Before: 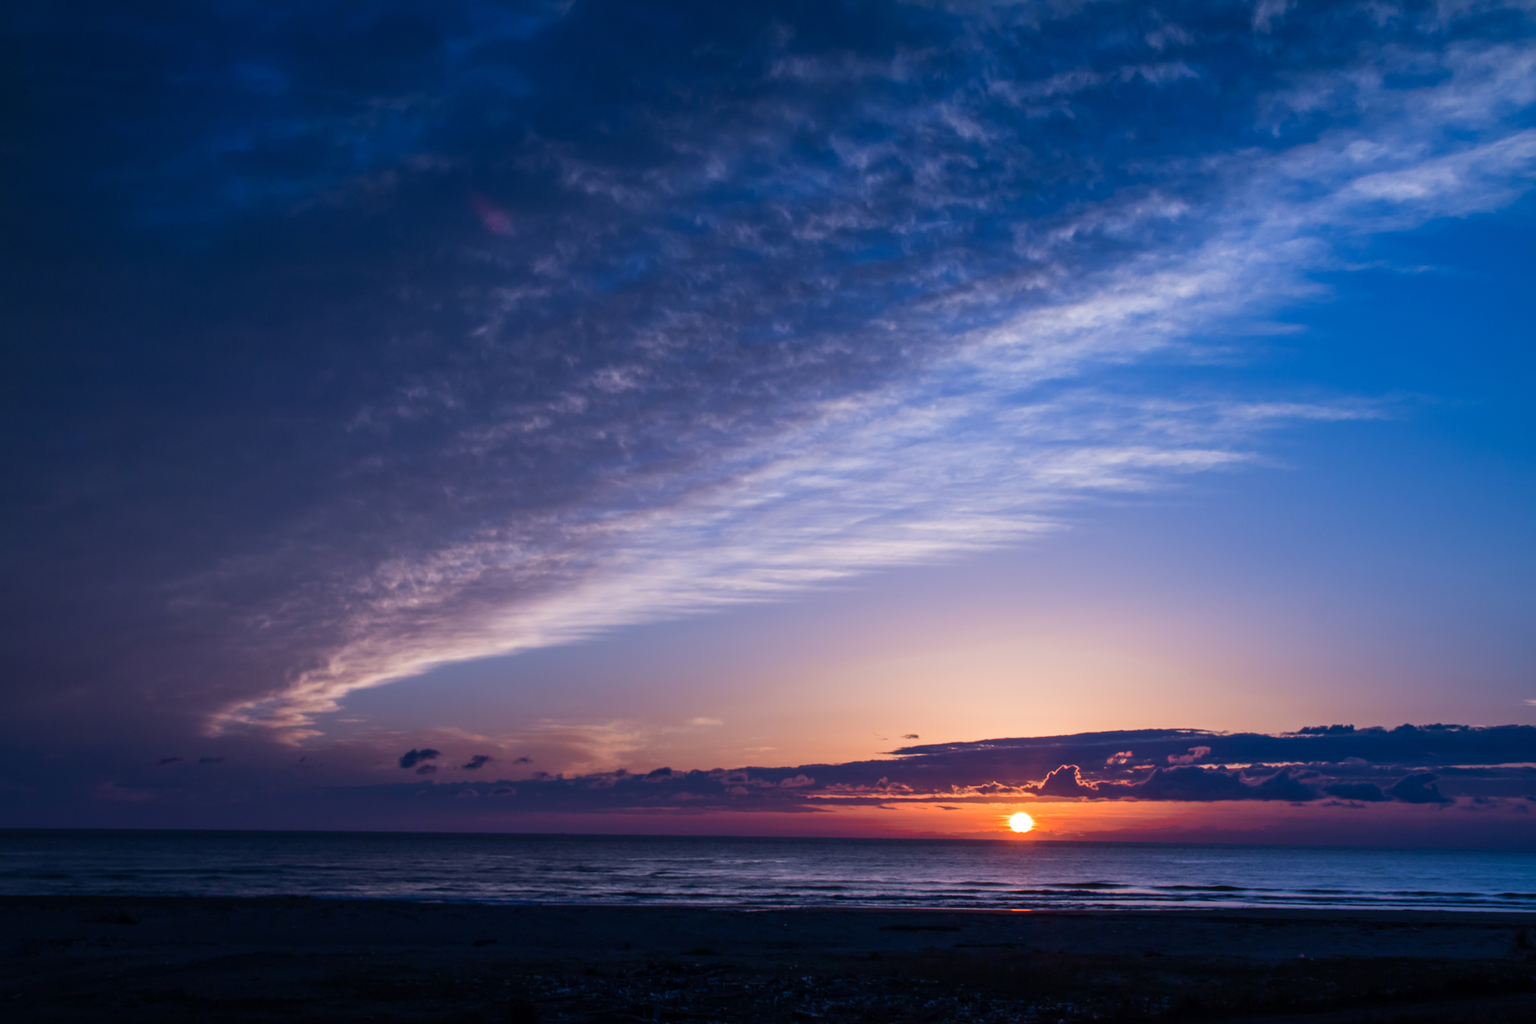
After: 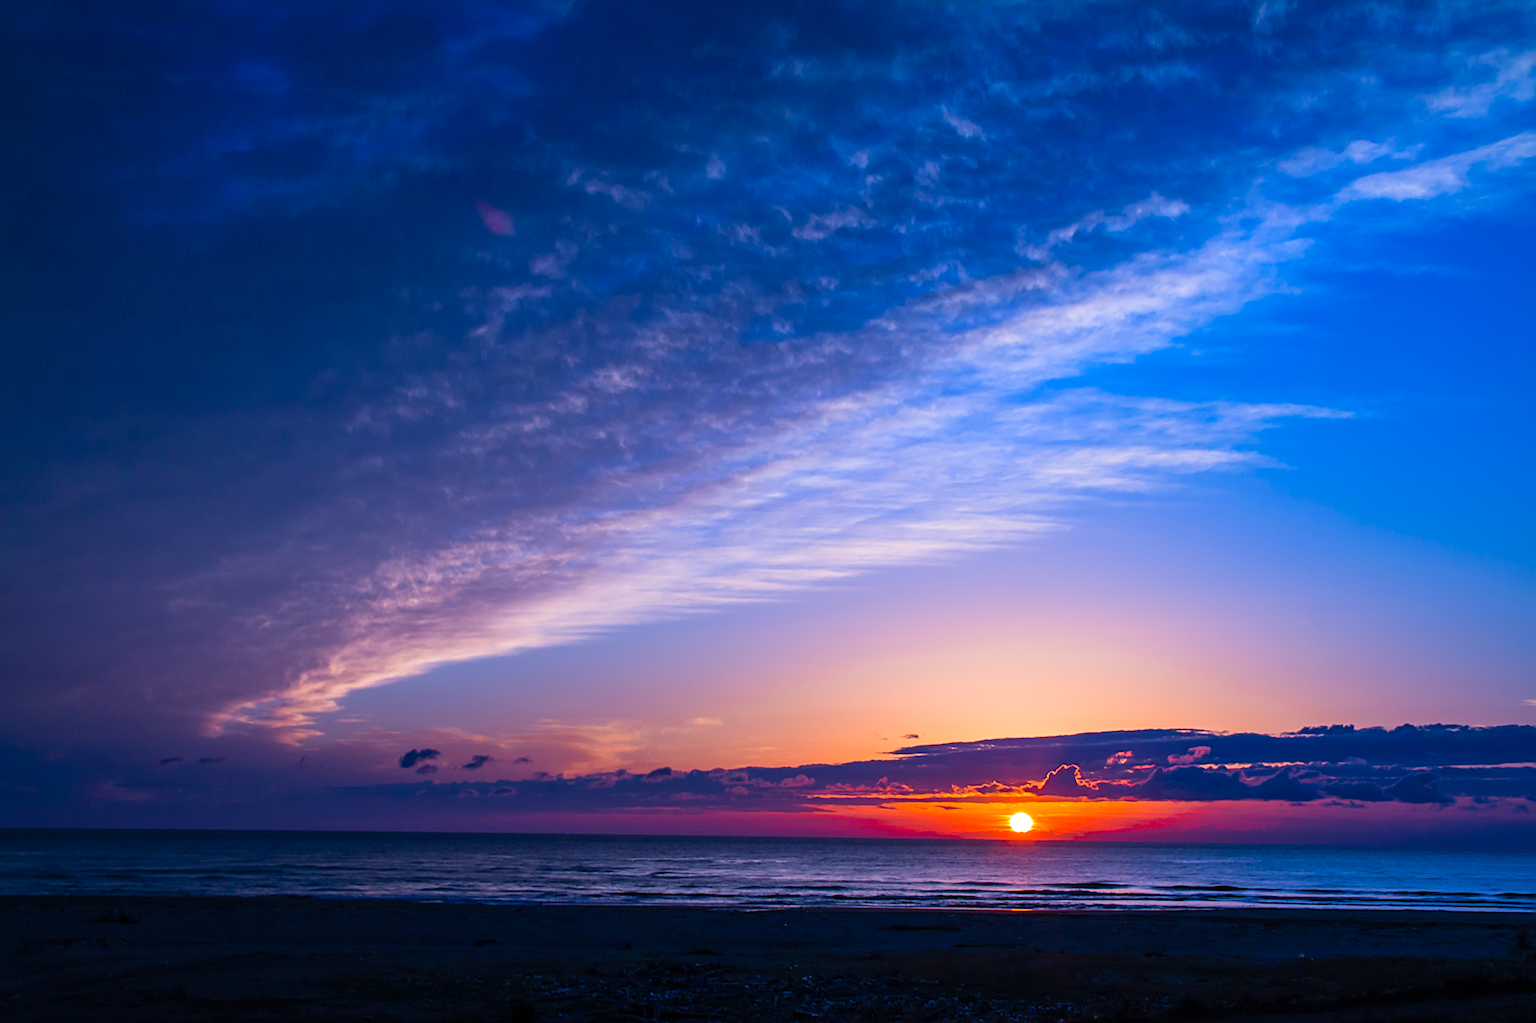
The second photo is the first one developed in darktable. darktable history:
sharpen: on, module defaults
color balance rgb: perceptual saturation grading › global saturation 41.339%
contrast brightness saturation: contrast 0.075, brightness 0.076, saturation 0.176
